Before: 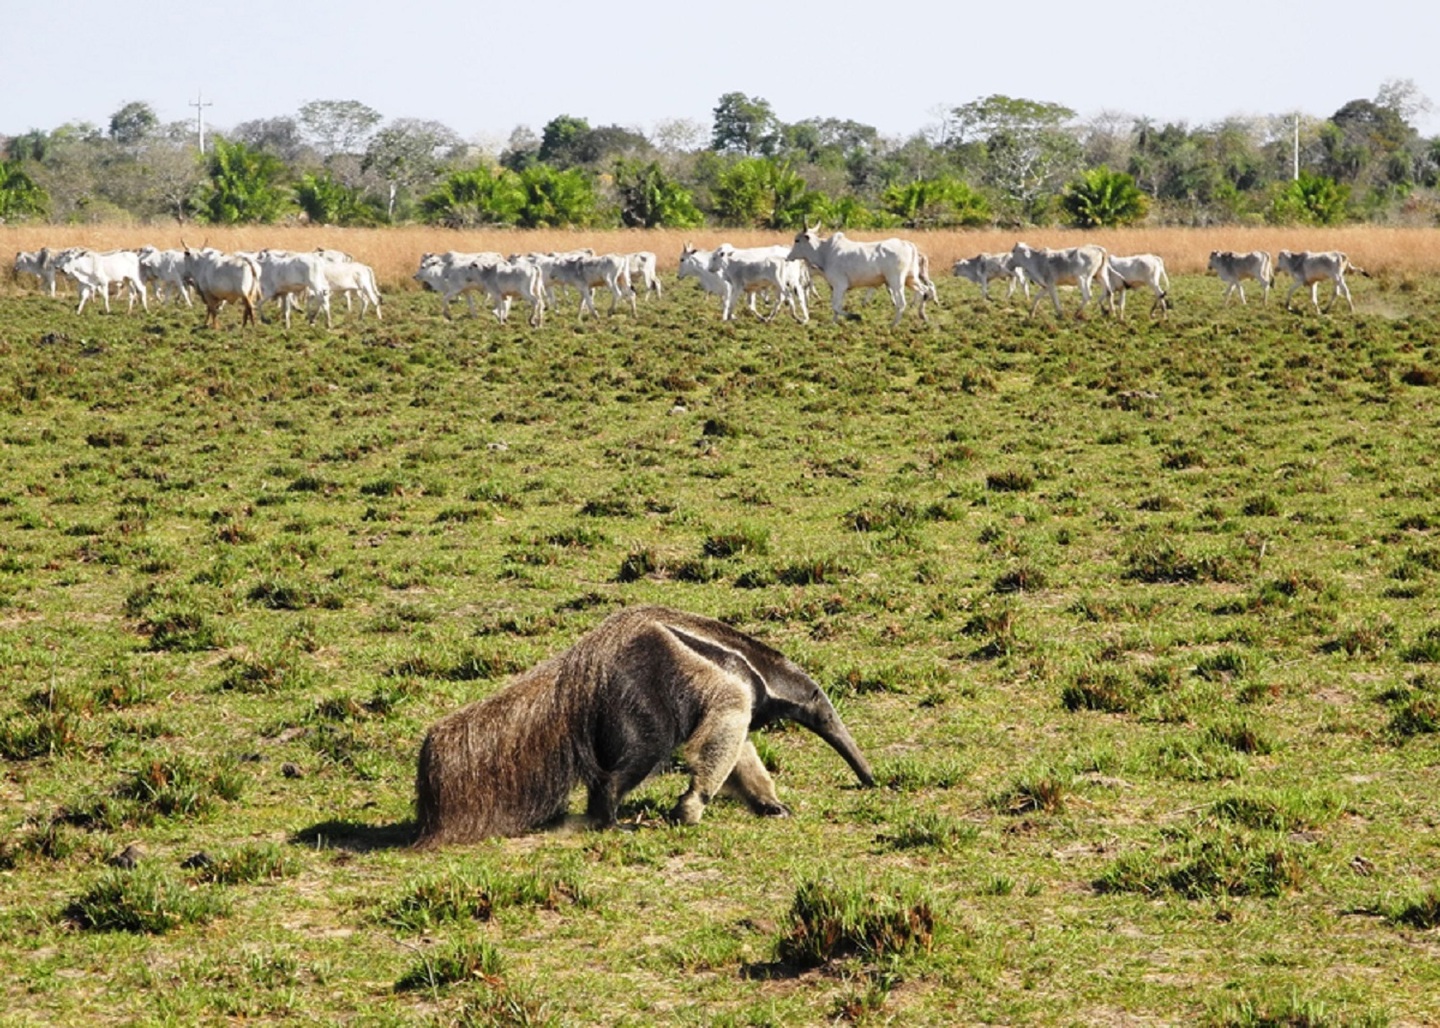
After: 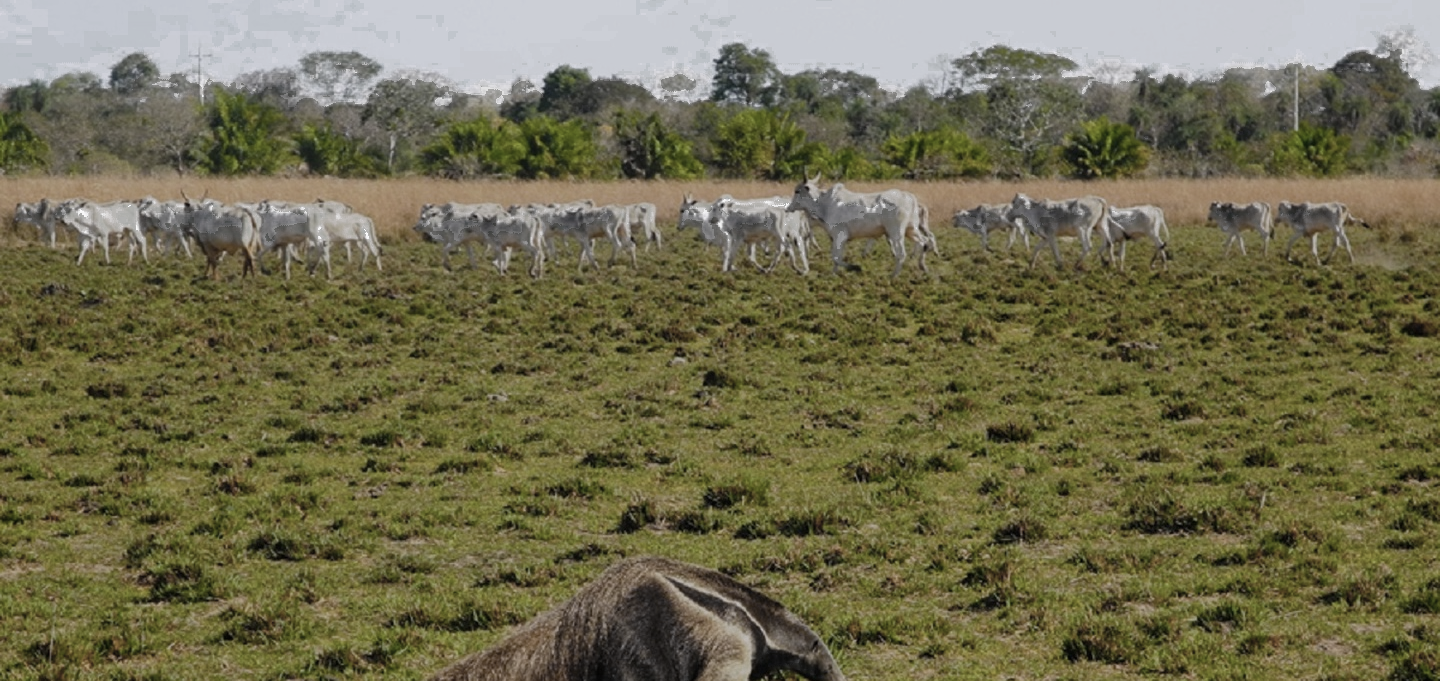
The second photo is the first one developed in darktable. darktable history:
color balance rgb: perceptual saturation grading › global saturation 30.724%, global vibrance 20%
crop and rotate: top 4.776%, bottom 28.888%
color zones: curves: ch0 [(0, 0.487) (0.241, 0.395) (0.434, 0.373) (0.658, 0.412) (0.838, 0.487)]; ch1 [(0, 0) (0.053, 0.053) (0.211, 0.202) (0.579, 0.259) (0.781, 0.241)], process mode strong
